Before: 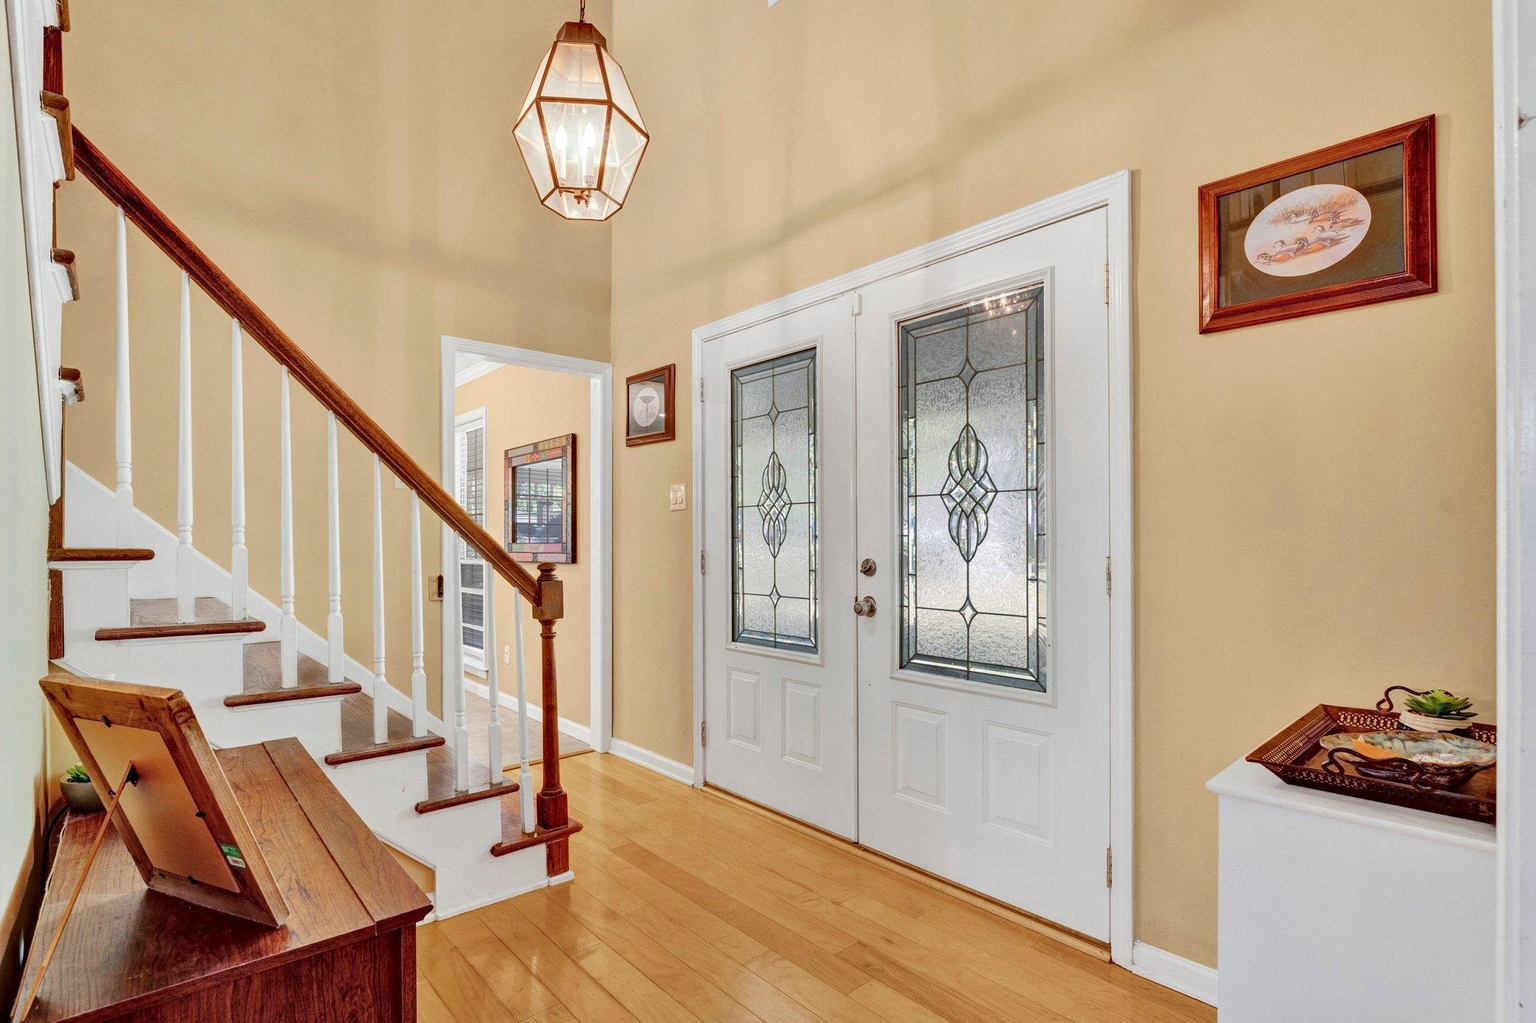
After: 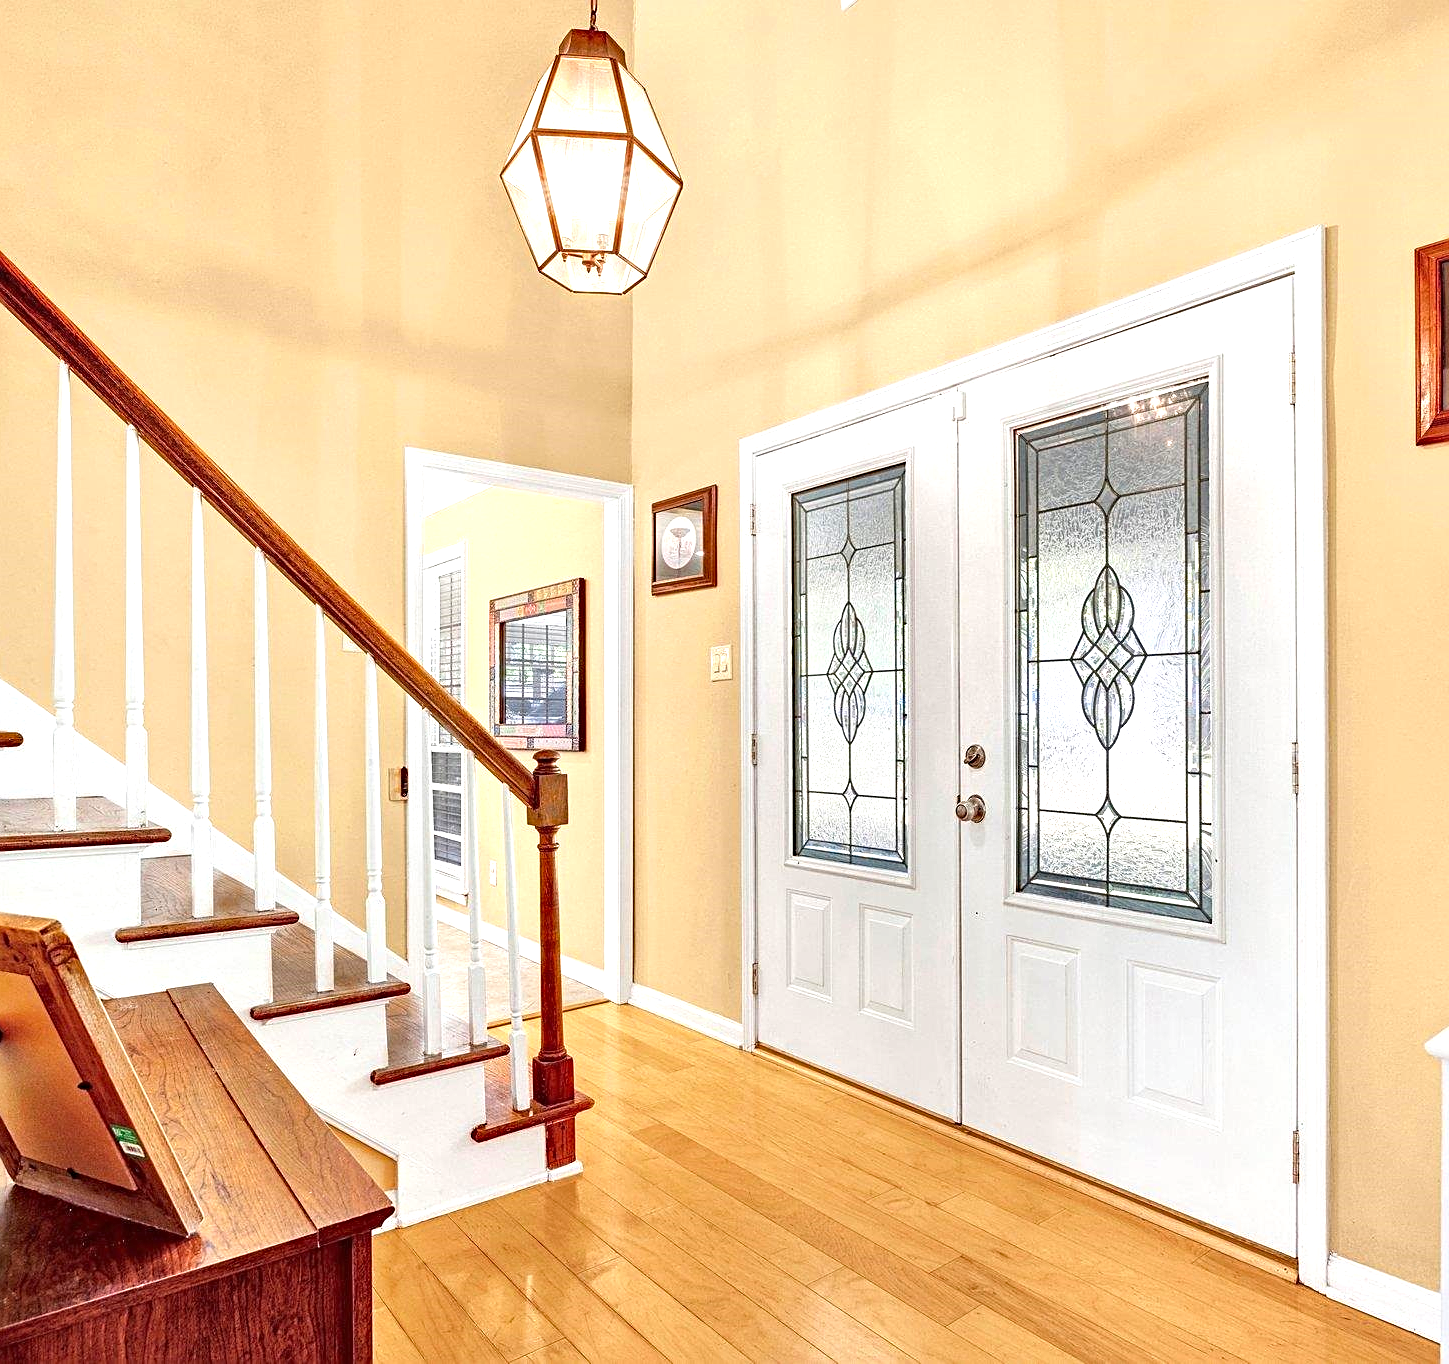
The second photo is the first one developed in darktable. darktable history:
sharpen: on, module defaults
haze removal: adaptive false
crop and rotate: left 8.964%, right 20.251%
exposure: black level correction 0, exposure 0.895 EV, compensate exposure bias true, compensate highlight preservation false
